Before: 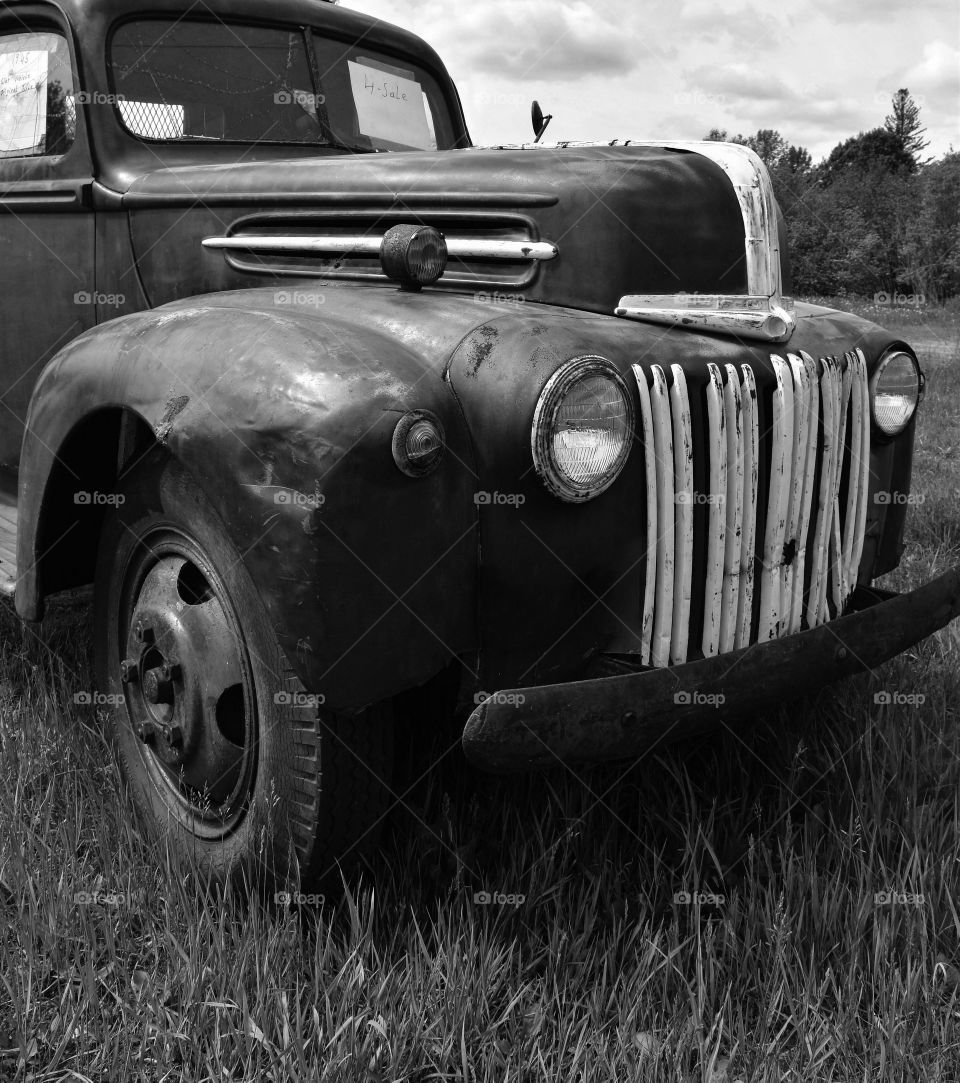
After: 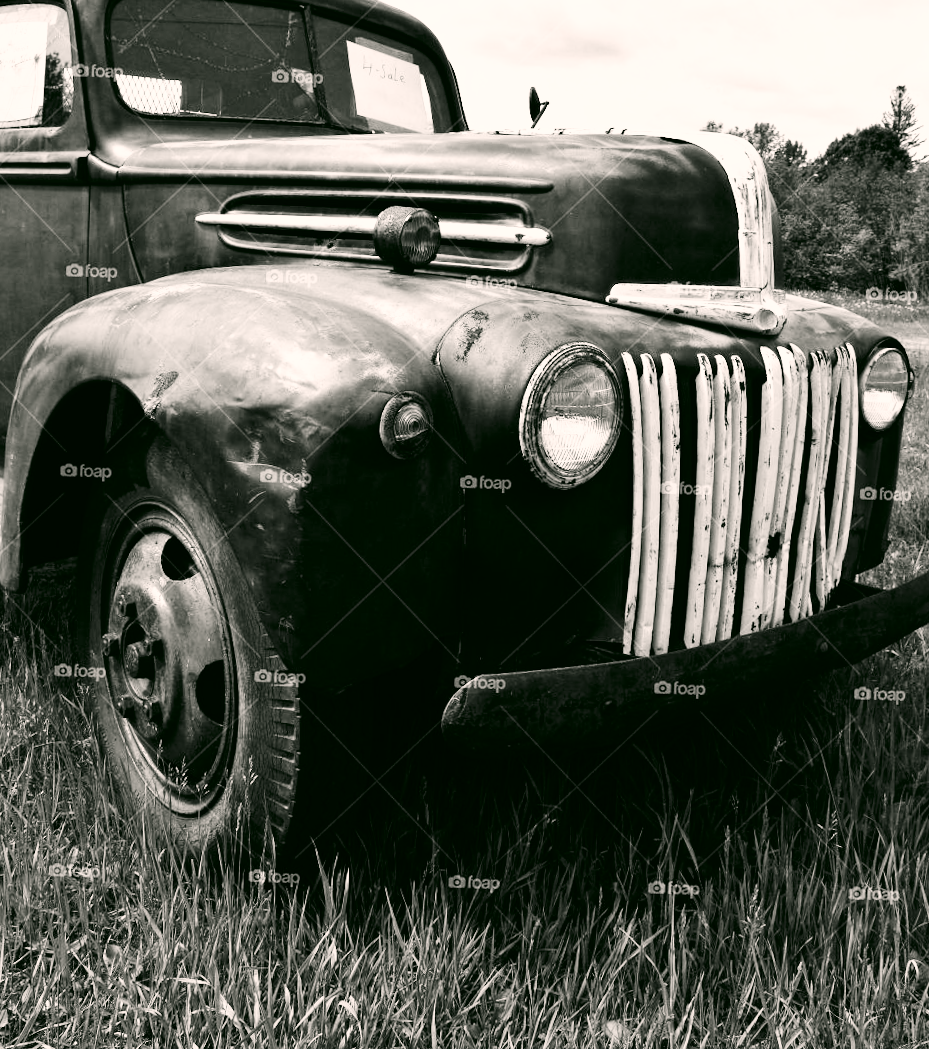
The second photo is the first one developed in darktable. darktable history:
crop and rotate: angle -1.66°
color correction: highlights a* 4.23, highlights b* 4.98, shadows a* -6.86, shadows b* 4.57
base curve: curves: ch0 [(0, 0) (0.007, 0.004) (0.027, 0.03) (0.046, 0.07) (0.207, 0.54) (0.442, 0.872) (0.673, 0.972) (1, 1)], preserve colors none
